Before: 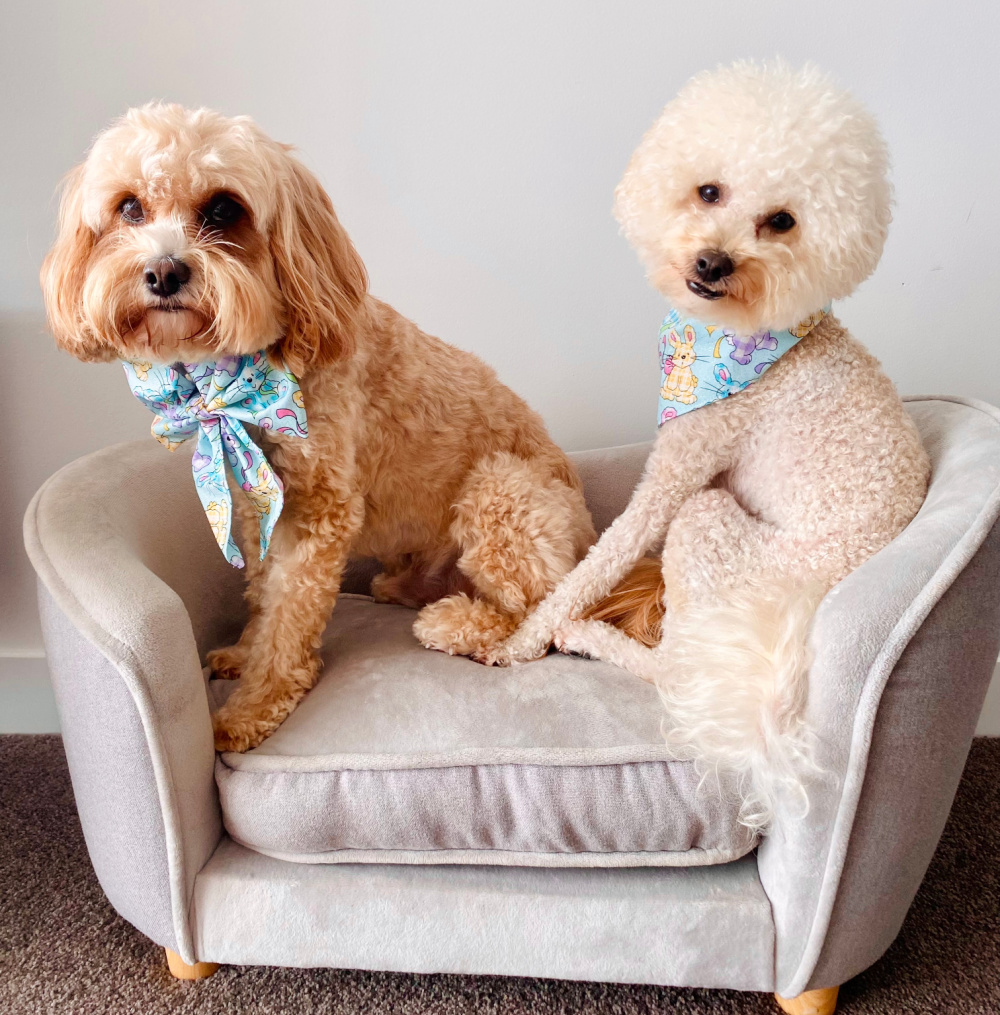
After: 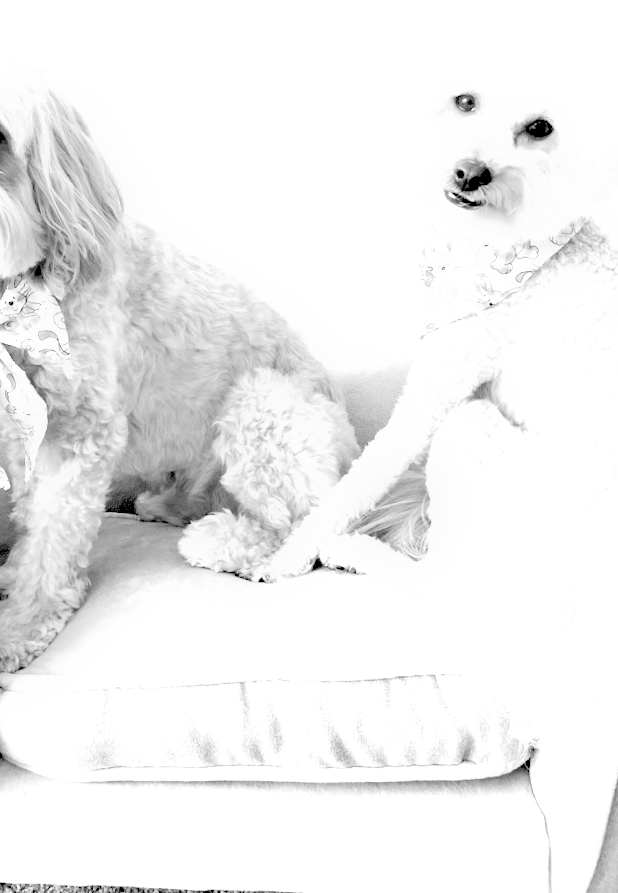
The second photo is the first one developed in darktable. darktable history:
exposure: black level correction 0, exposure 0.953 EV, compensate exposure bias true, compensate highlight preservation false
rotate and perspective: rotation -1.32°, lens shift (horizontal) -0.031, crop left 0.015, crop right 0.985, crop top 0.047, crop bottom 0.982
crop and rotate: left 22.918%, top 5.629%, right 14.711%, bottom 2.247%
color balance rgb: linear chroma grading › global chroma 6.48%, perceptual saturation grading › global saturation 12.96%, global vibrance 6.02%
rgb levels: preserve colors sum RGB, levels [[0.038, 0.433, 0.934], [0, 0.5, 1], [0, 0.5, 1]]
monochrome: on, module defaults
levels: levels [0.036, 0.364, 0.827]
velvia: strength 45%
